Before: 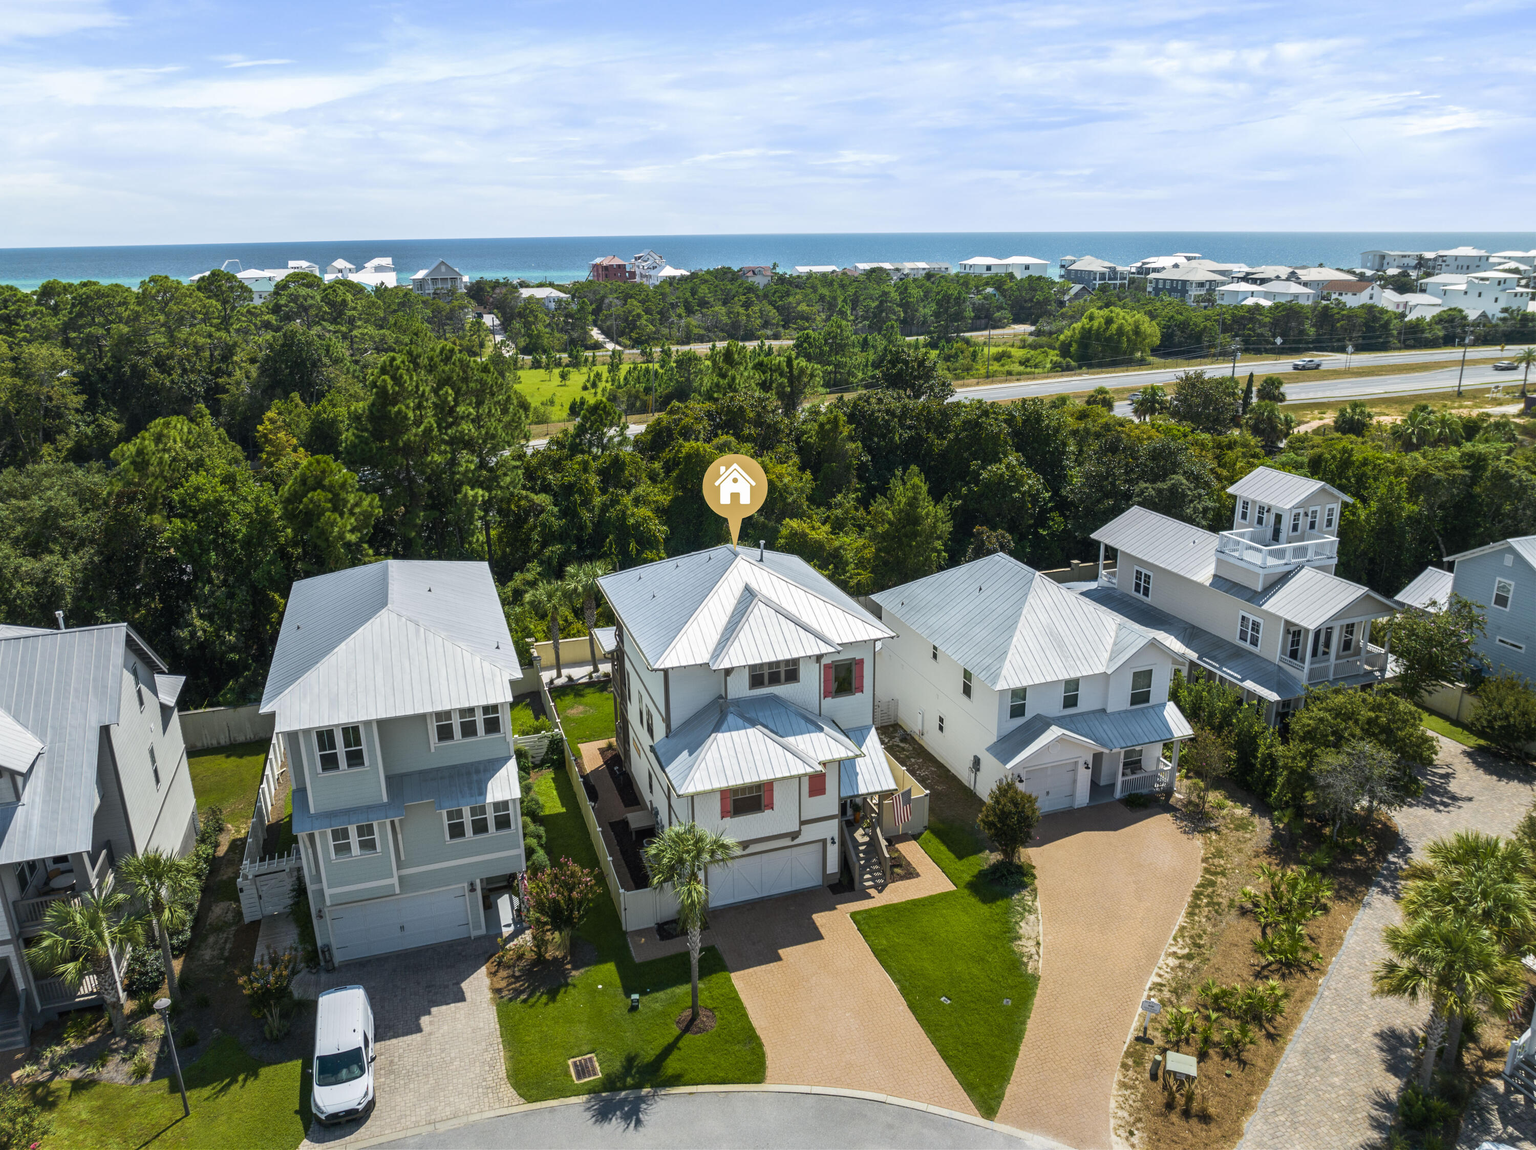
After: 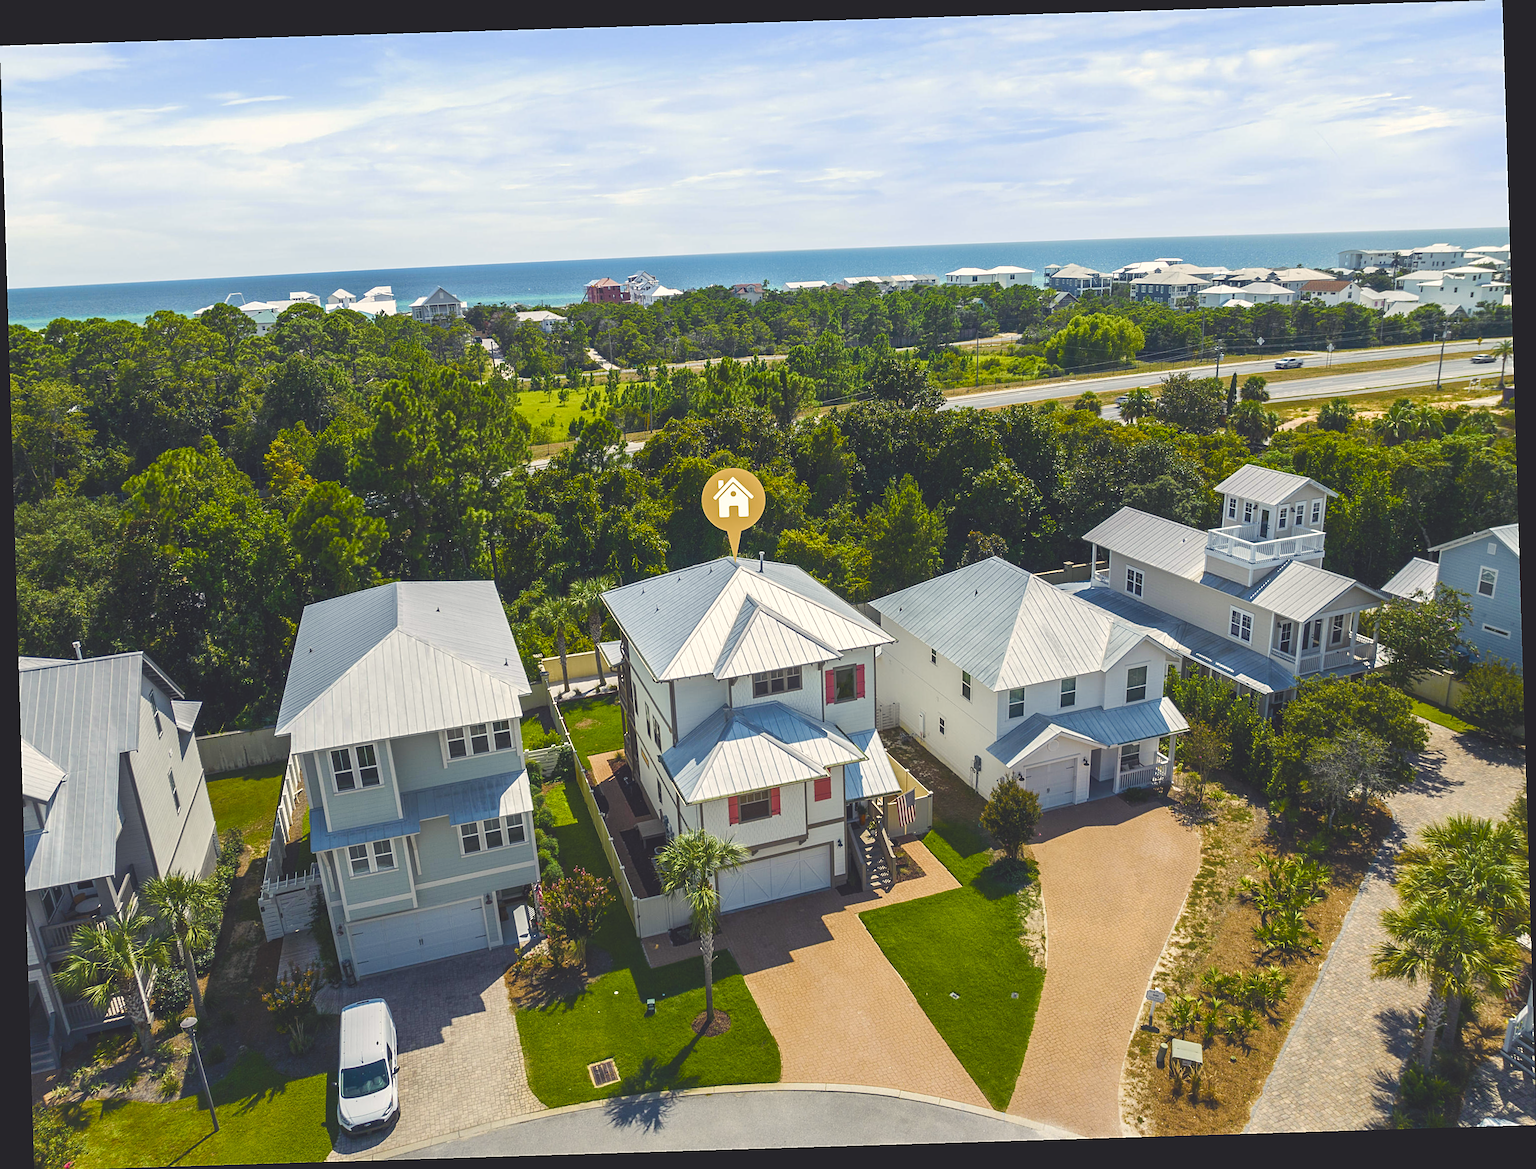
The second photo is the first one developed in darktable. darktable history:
rotate and perspective: rotation -1.75°, automatic cropping off
sharpen: on, module defaults
color balance rgb: shadows lift › chroma 3%, shadows lift › hue 280.8°, power › hue 330°, highlights gain › chroma 3%, highlights gain › hue 75.6°, global offset › luminance 2%, perceptual saturation grading › global saturation 20%, perceptual saturation grading › highlights -25%, perceptual saturation grading › shadows 50%, global vibrance 20.33%
